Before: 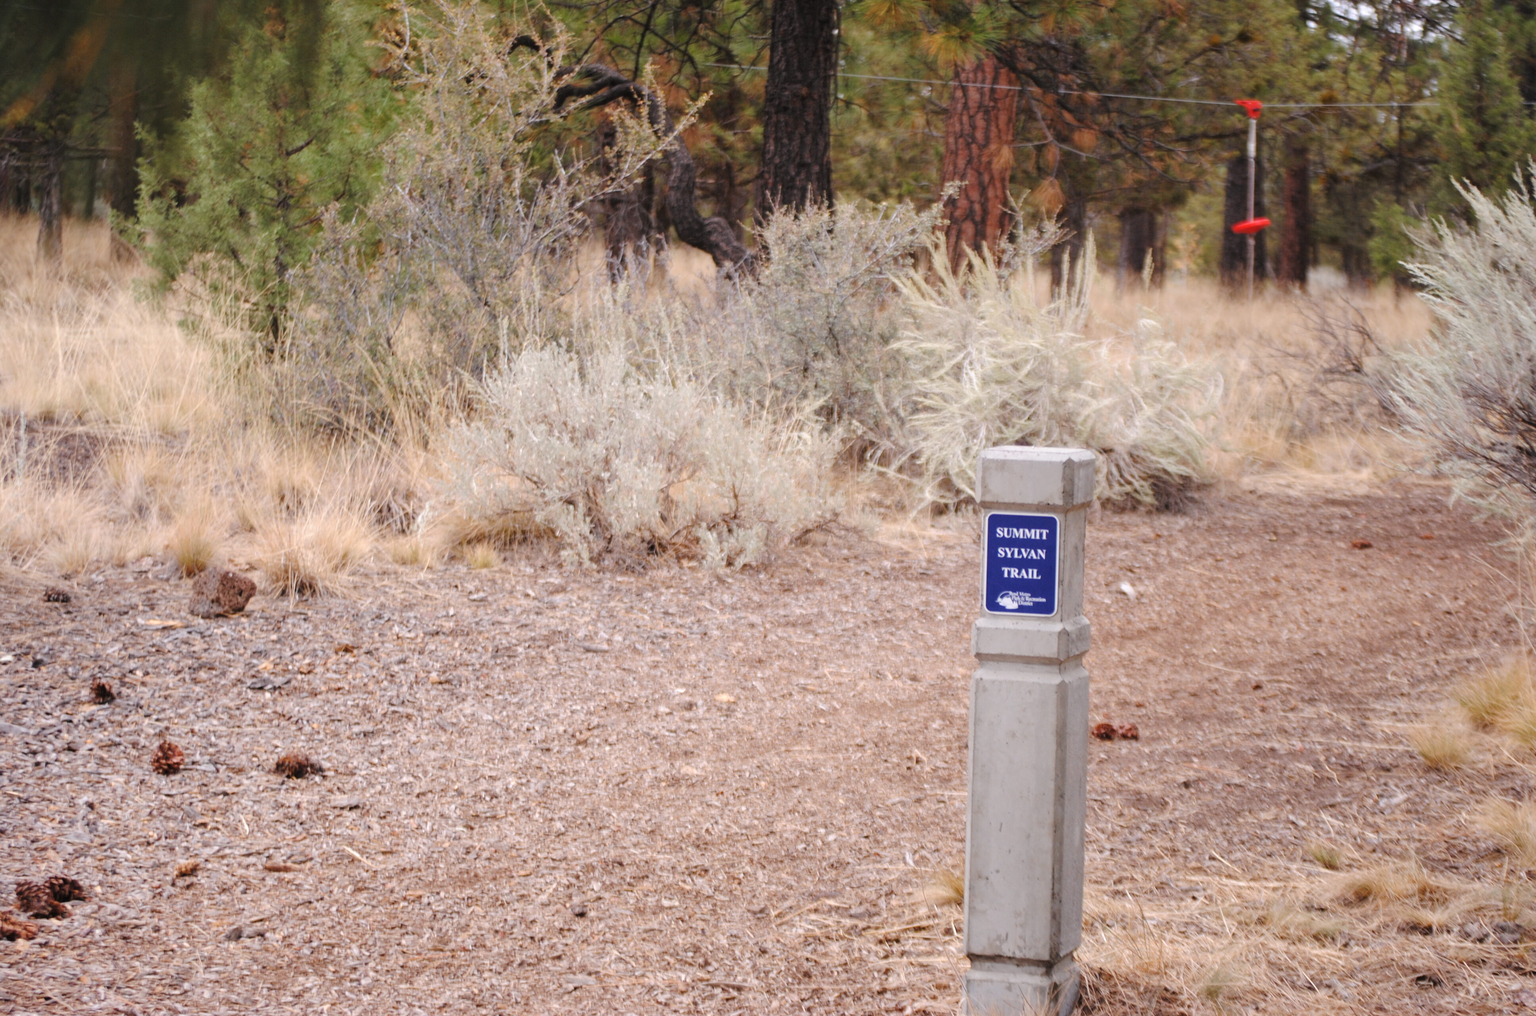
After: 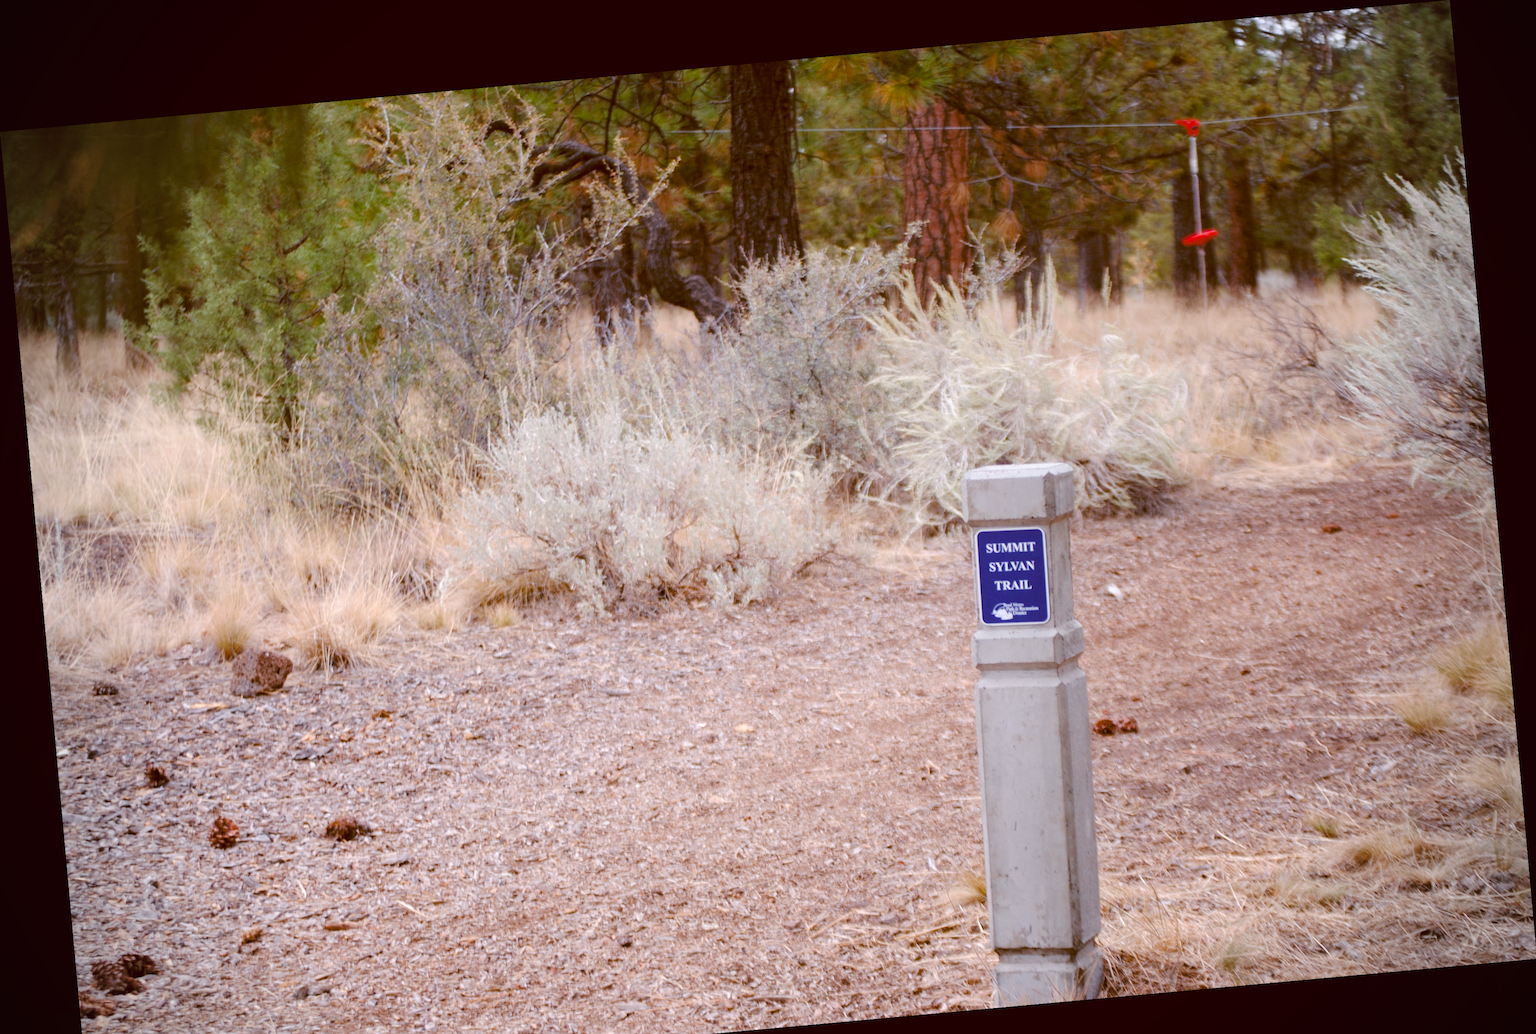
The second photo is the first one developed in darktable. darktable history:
color balance rgb: shadows fall-off 101%, linear chroma grading › mid-tones 7.63%, perceptual saturation grading › mid-tones 11.68%, mask middle-gray fulcrum 22.45%, global vibrance 10.11%, saturation formula JzAzBz (2021)
color calibration: illuminant same as pipeline (D50), adaptation none (bypass), gamut compression 1.72
rotate and perspective: rotation -5.2°, automatic cropping off
shadows and highlights: radius 93.07, shadows -14.46, white point adjustment 0.23, highlights 31.48, compress 48.23%, highlights color adjustment 52.79%, soften with gaussian
vignetting: on, module defaults
crop and rotate: top 0%, bottom 5.097%
color balance: lift [1, 1.015, 1.004, 0.985], gamma [1, 0.958, 0.971, 1.042], gain [1, 0.956, 0.977, 1.044]
